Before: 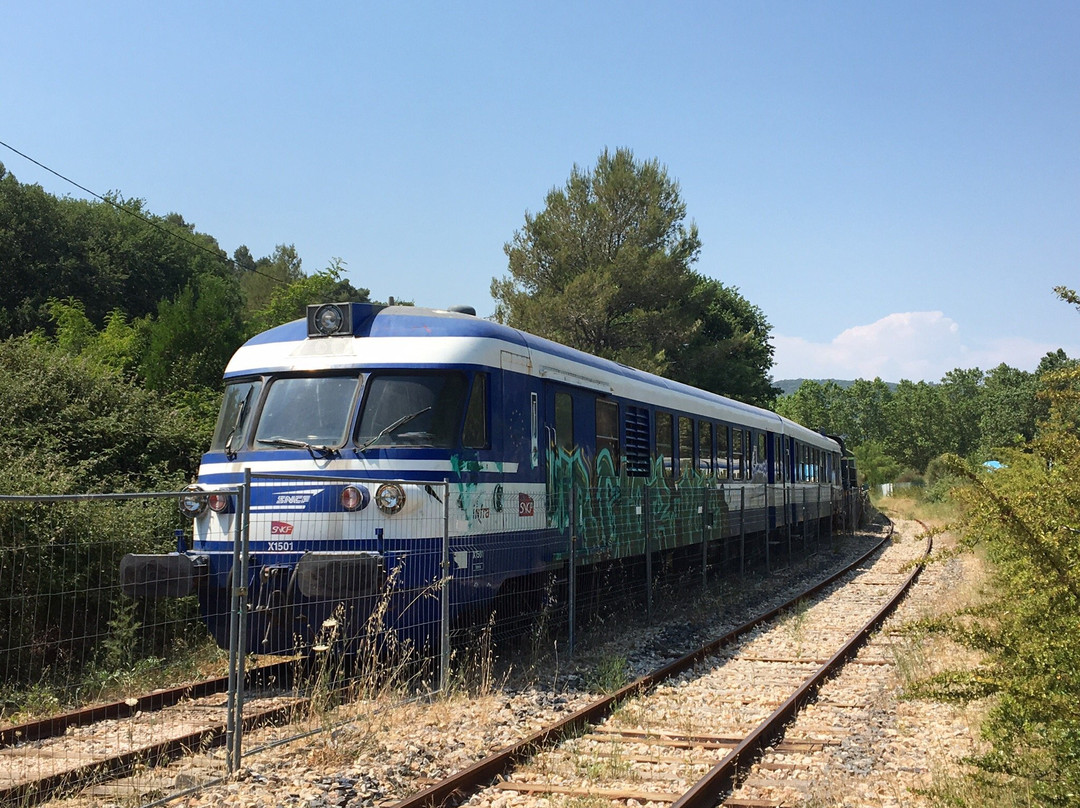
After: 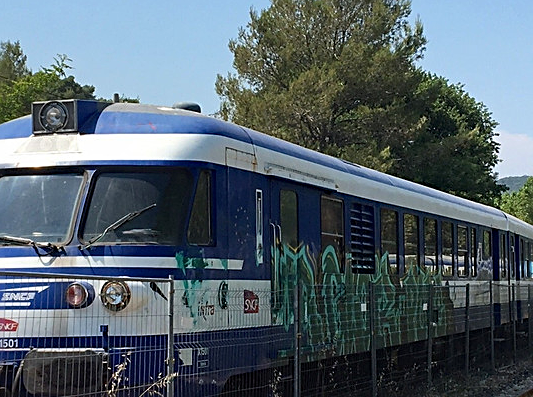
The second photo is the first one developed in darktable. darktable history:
sharpen: on, module defaults
haze removal: compatibility mode true, adaptive false
crop: left 25.466%, top 25.235%, right 25.181%, bottom 25.539%
